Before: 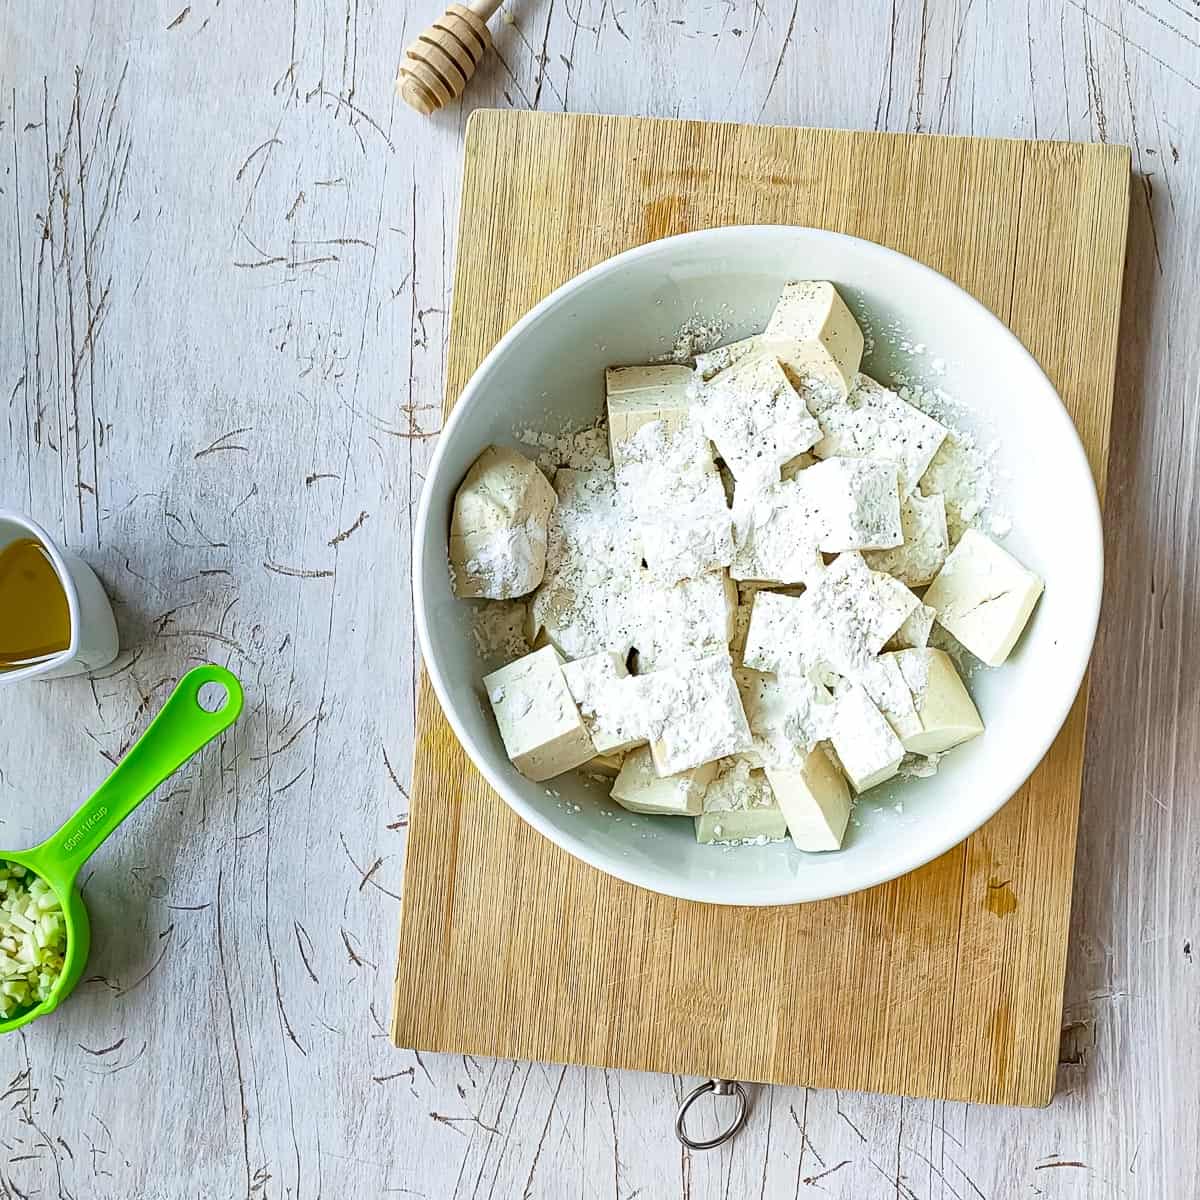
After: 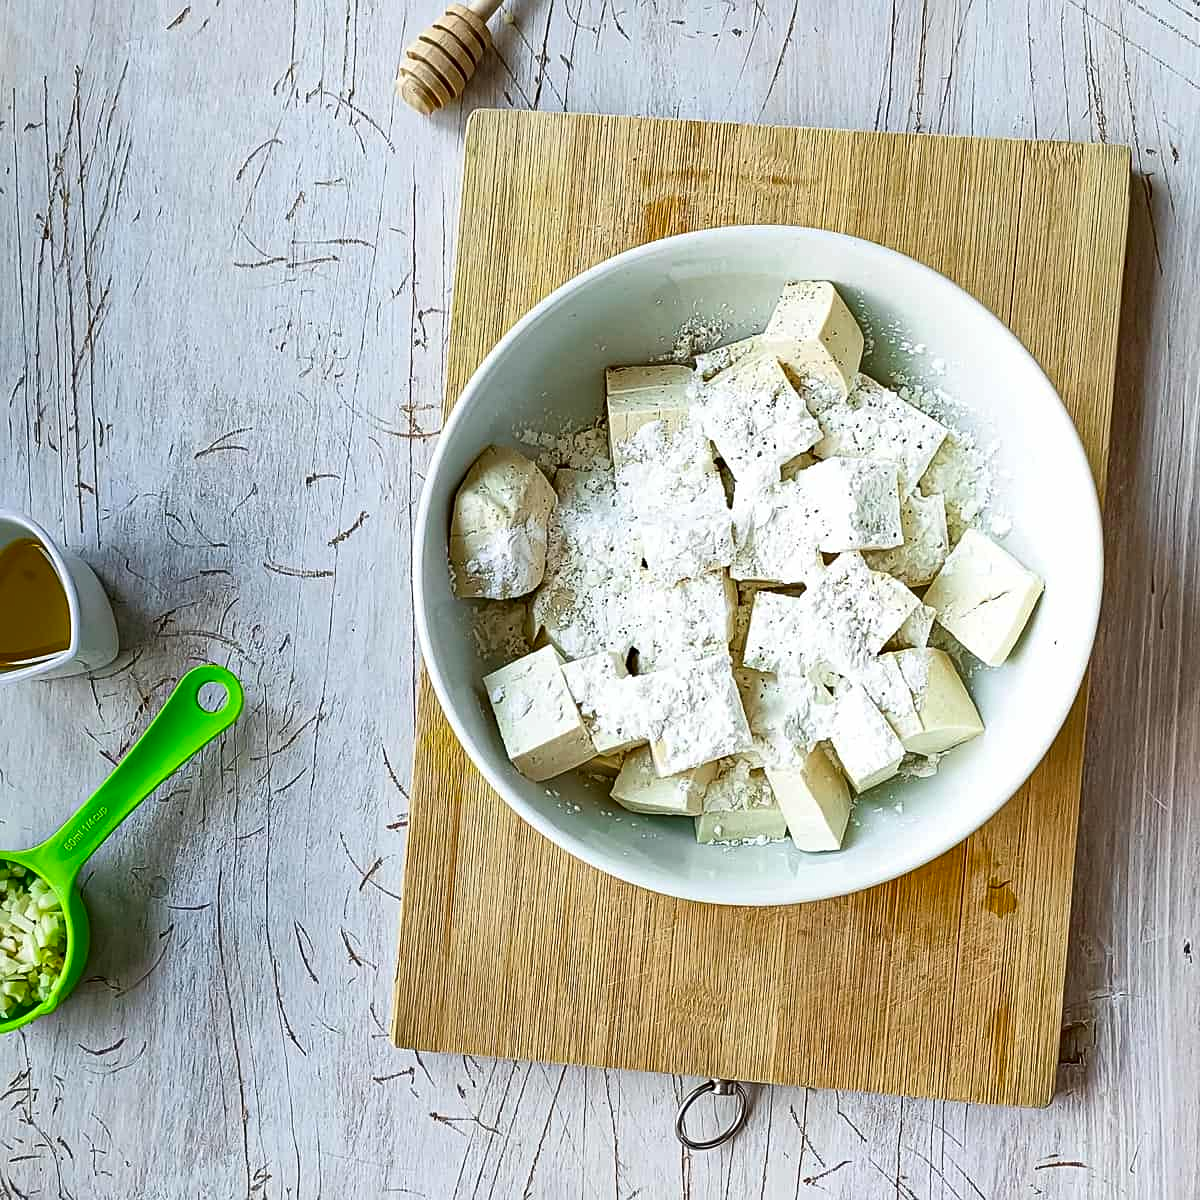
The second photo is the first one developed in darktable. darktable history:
sharpen: amount 0.2
contrast brightness saturation: contrast 0.07, brightness -0.14, saturation 0.11
